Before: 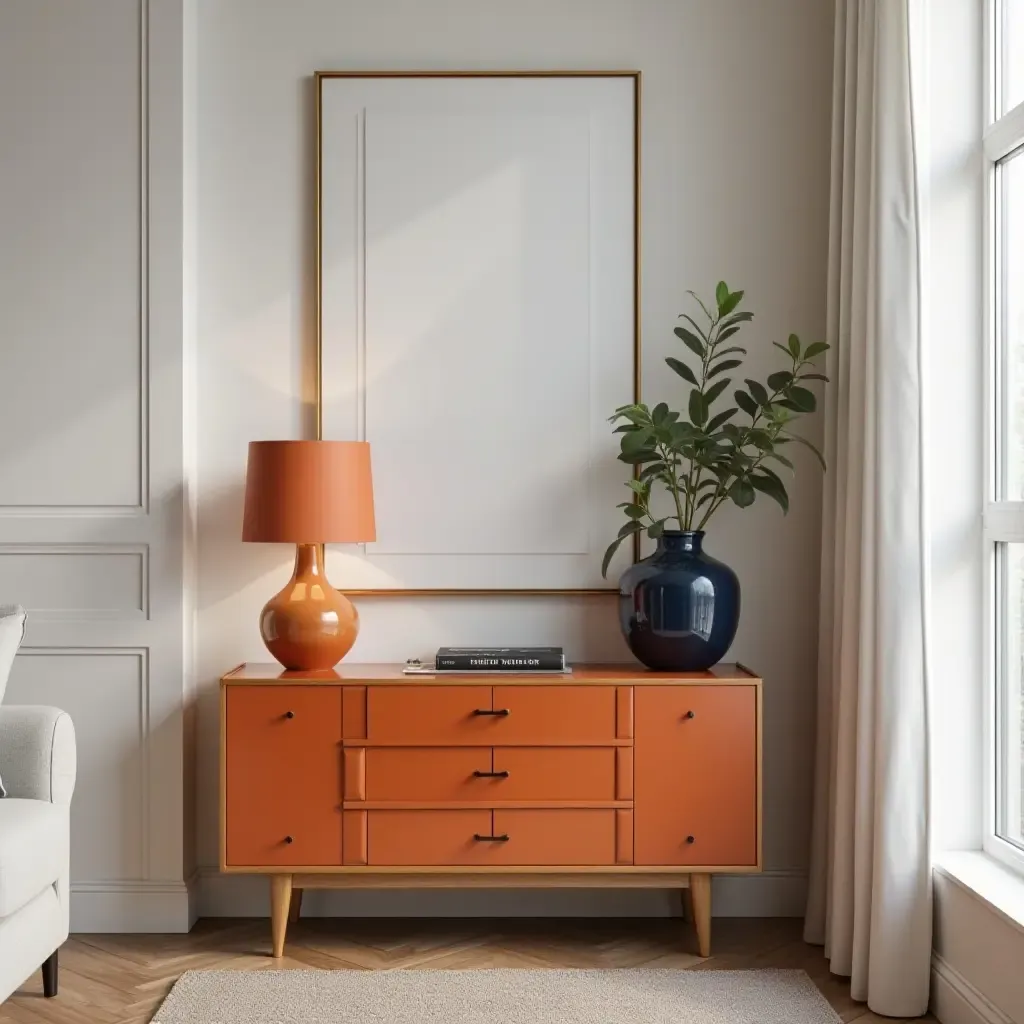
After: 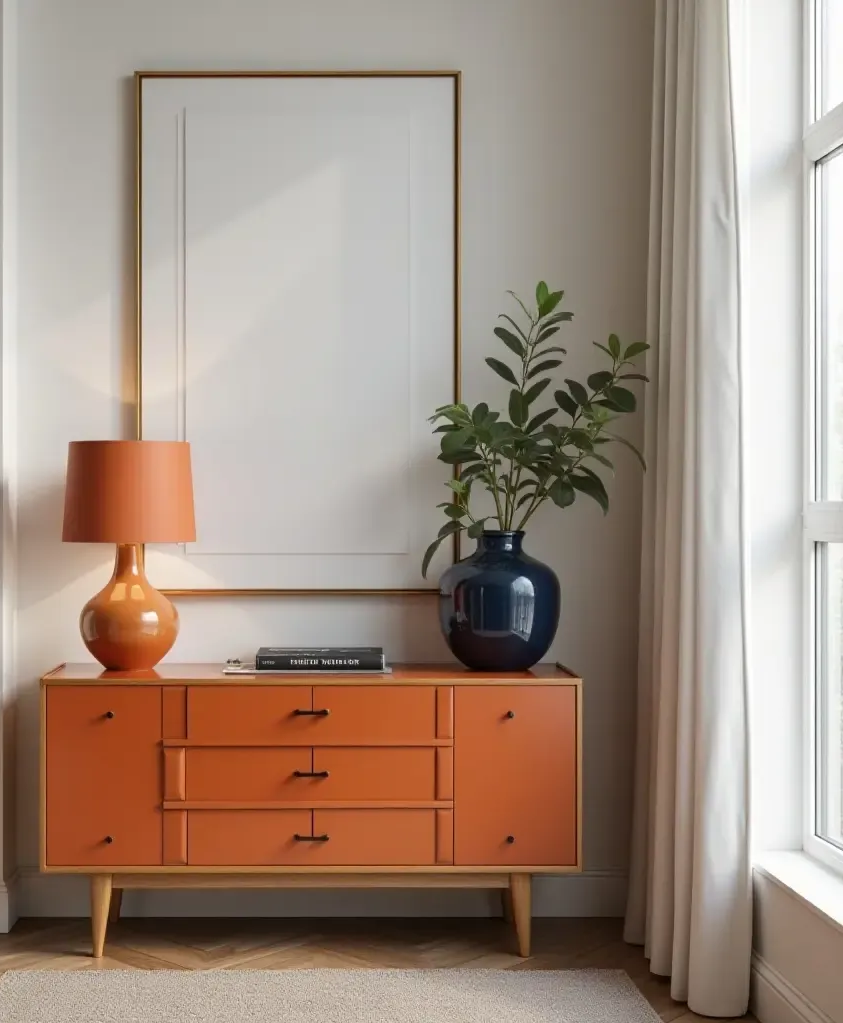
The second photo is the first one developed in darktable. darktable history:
crop: left 17.66%, bottom 0.041%
